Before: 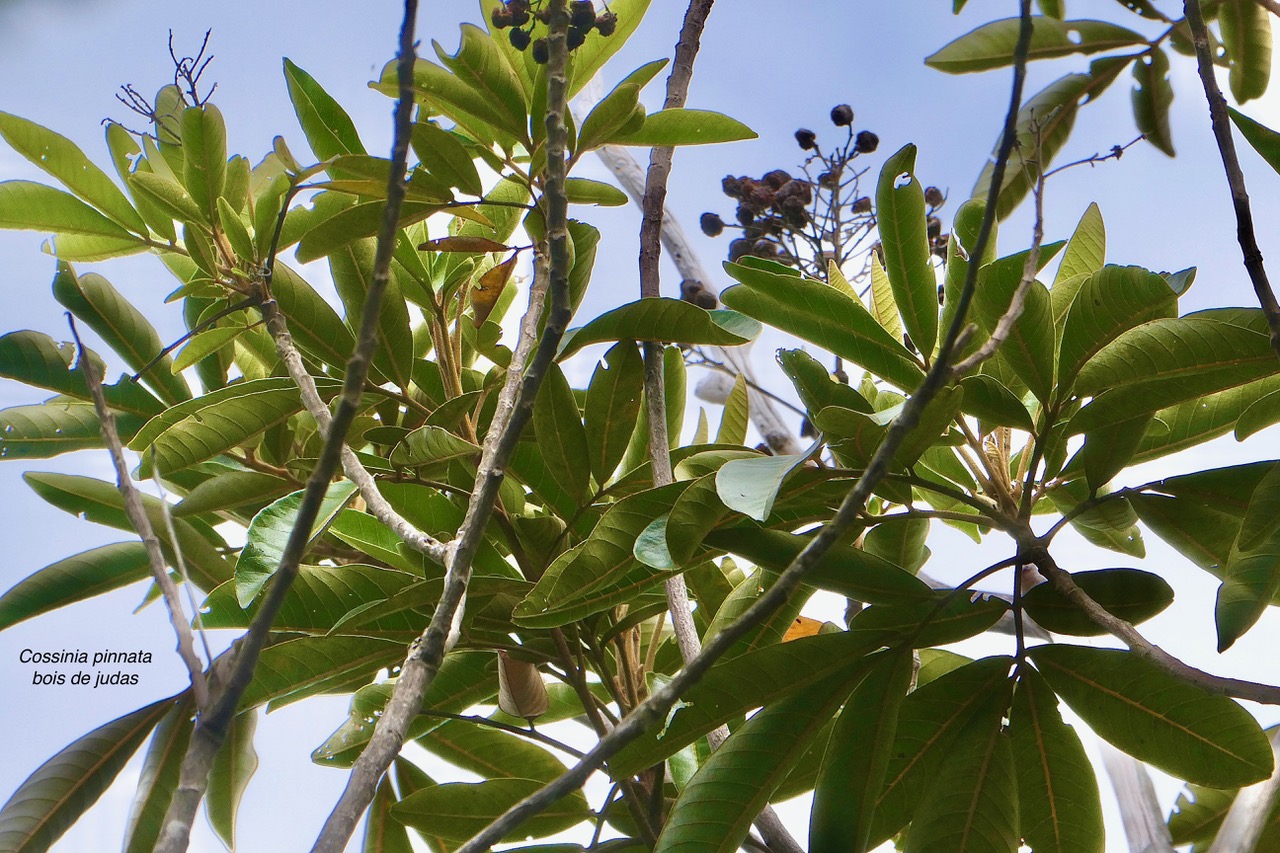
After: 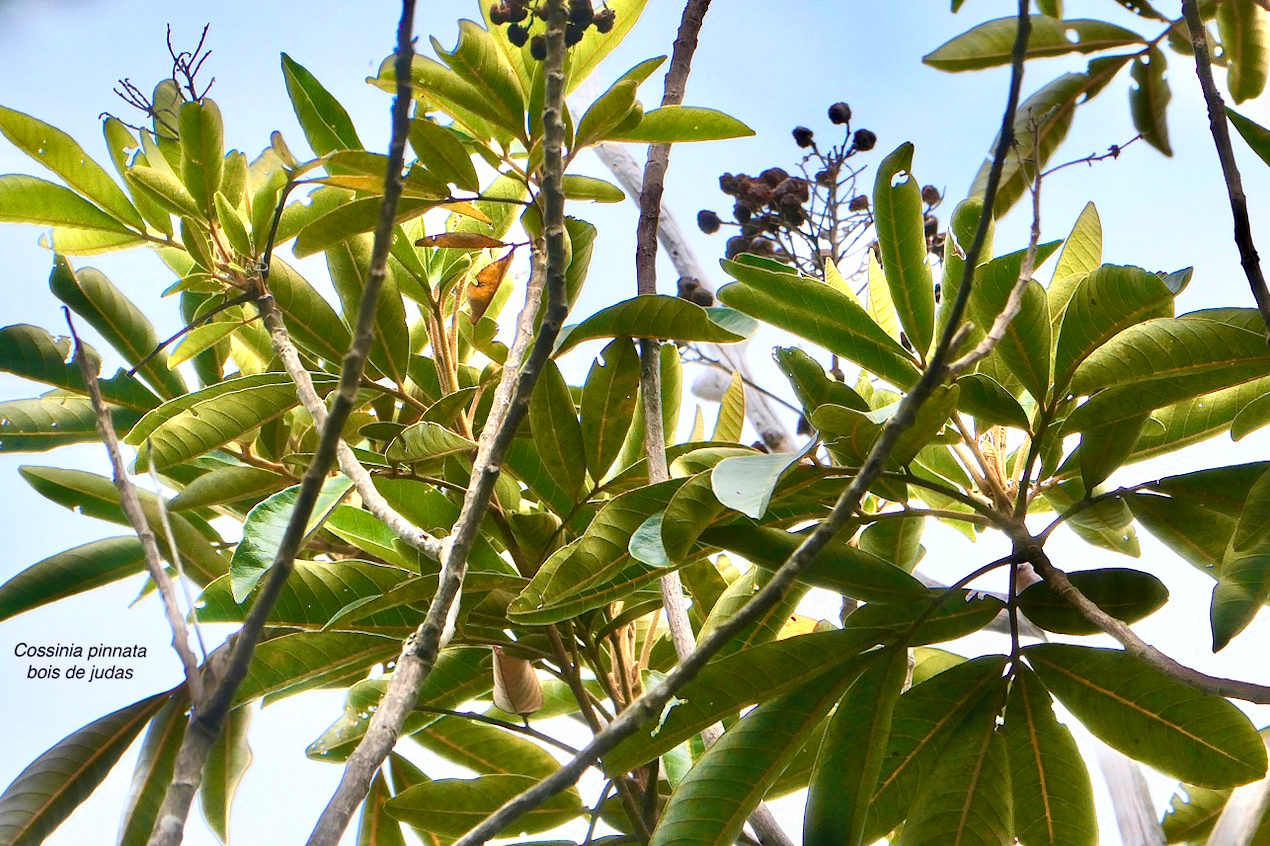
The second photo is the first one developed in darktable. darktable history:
crop and rotate: angle -0.299°
local contrast: mode bilateral grid, contrast 20, coarseness 50, detail 120%, midtone range 0.2
contrast brightness saturation: contrast 0.199, brightness 0.164, saturation 0.216
shadows and highlights: soften with gaussian
color zones: curves: ch0 [(0.018, 0.548) (0.197, 0.654) (0.425, 0.447) (0.605, 0.658) (0.732, 0.579)]; ch1 [(0.105, 0.531) (0.224, 0.531) (0.386, 0.39) (0.618, 0.456) (0.732, 0.456) (0.956, 0.421)]; ch2 [(0.039, 0.583) (0.215, 0.465) (0.399, 0.544) (0.465, 0.548) (0.614, 0.447) (0.724, 0.43) (0.882, 0.623) (0.956, 0.632)]
